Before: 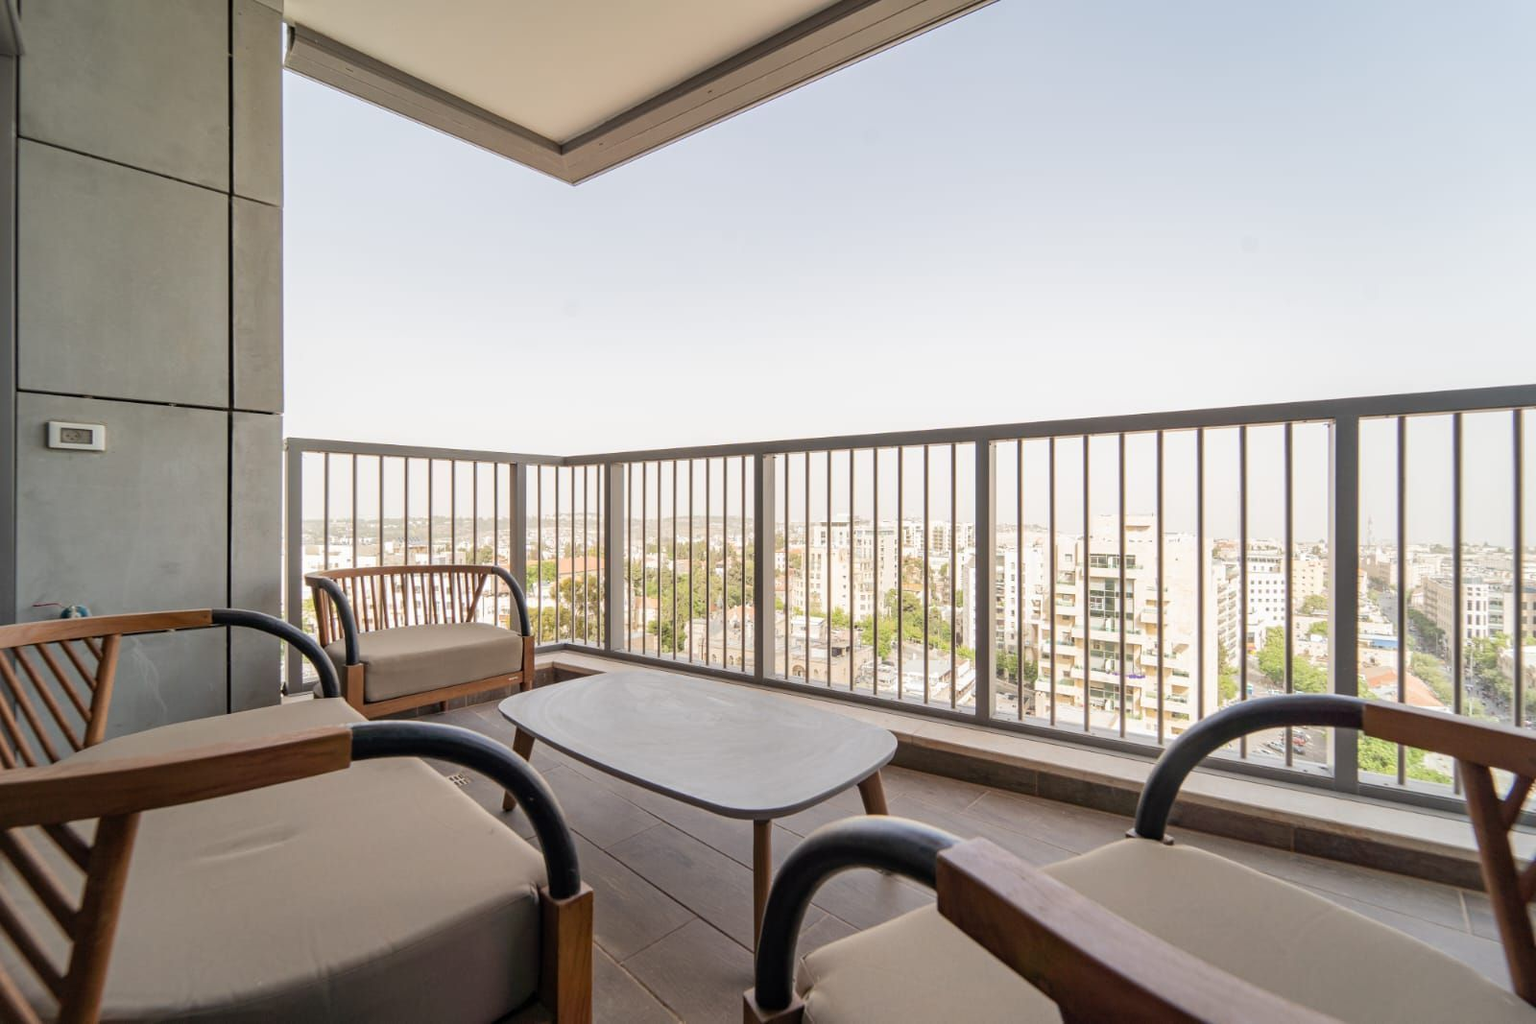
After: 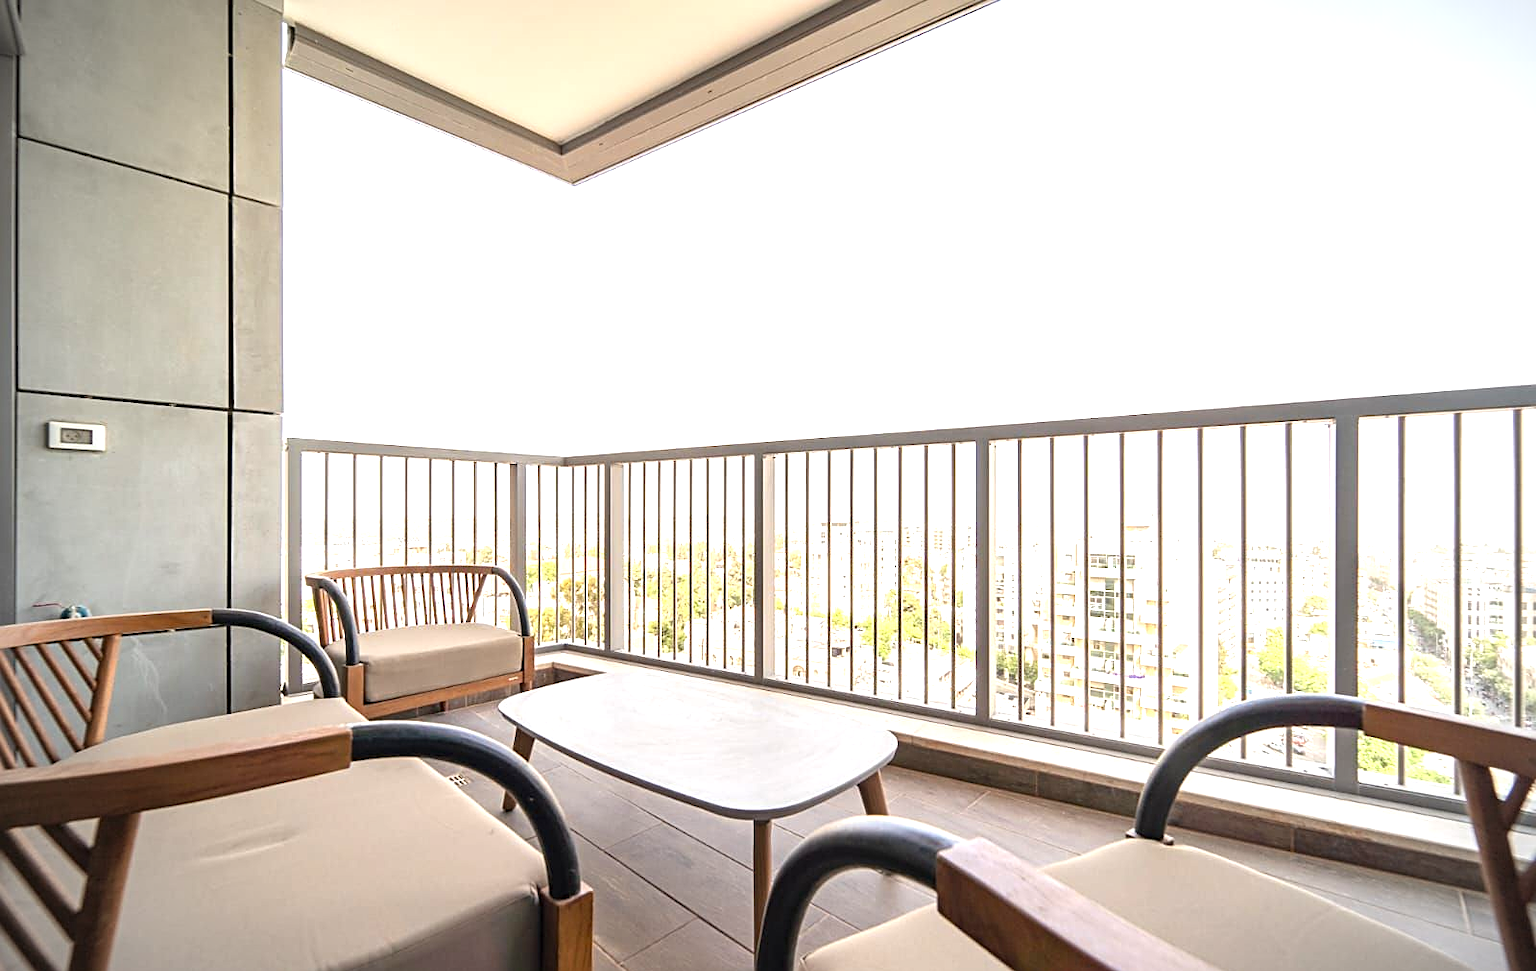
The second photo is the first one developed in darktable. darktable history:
exposure: black level correction 0, exposure 1.1 EV, compensate highlight preservation false
crop and rotate: top 0.01%, bottom 5.073%
sharpen: on, module defaults
vignetting: fall-off start 88.57%, fall-off radius 43.79%, width/height ratio 1.158
